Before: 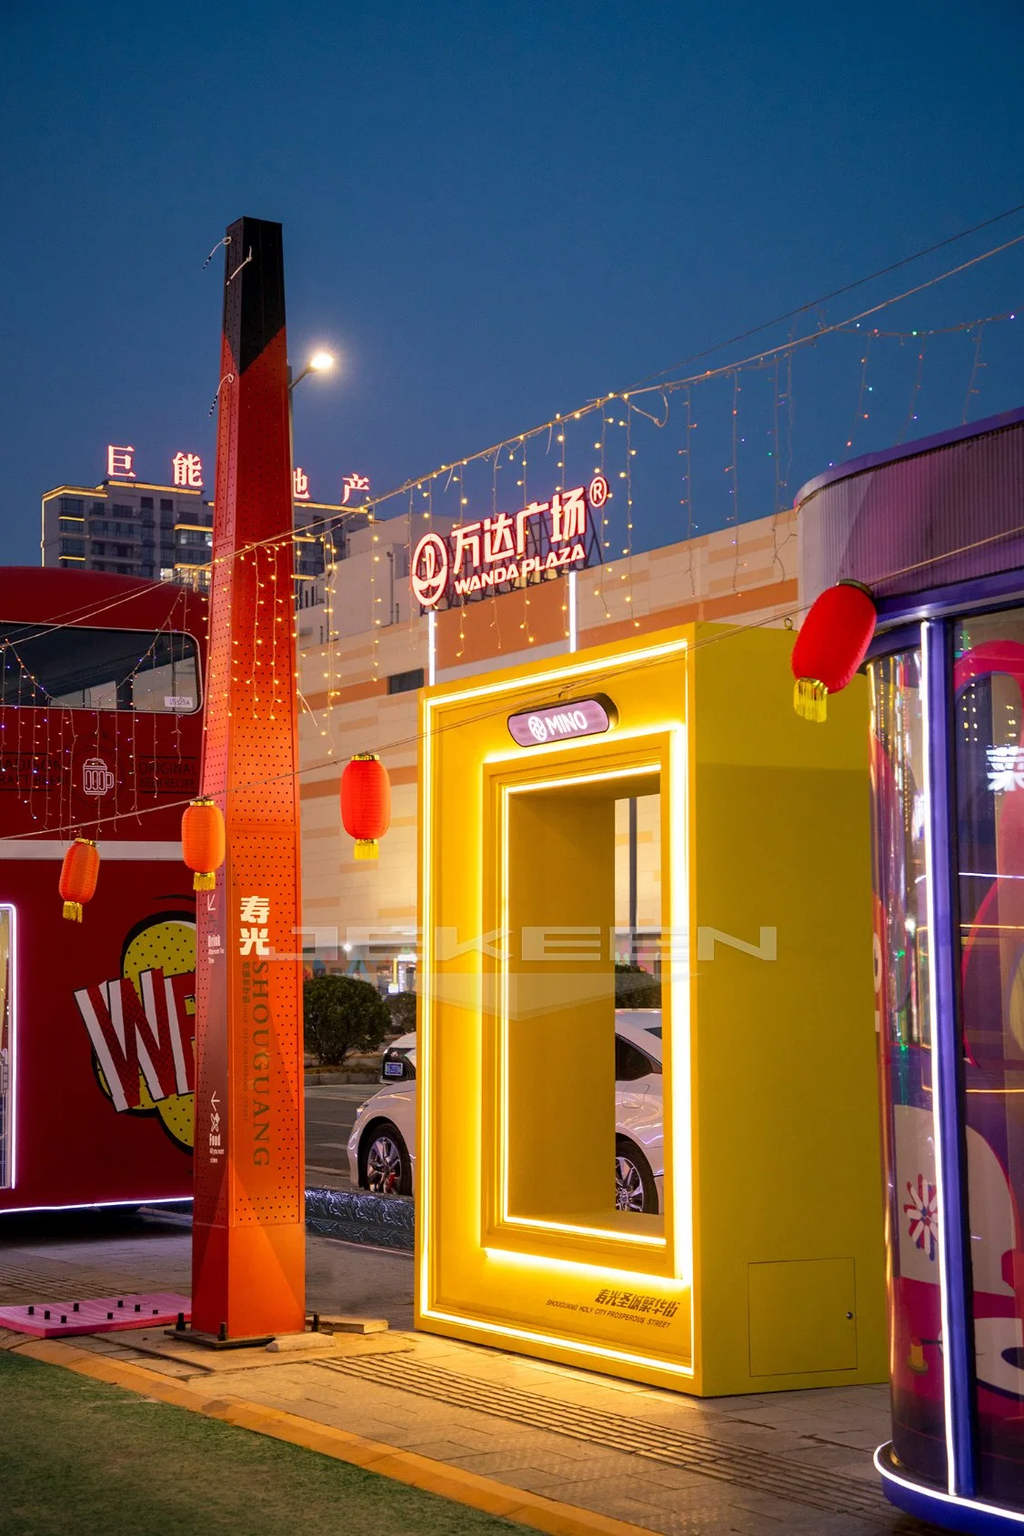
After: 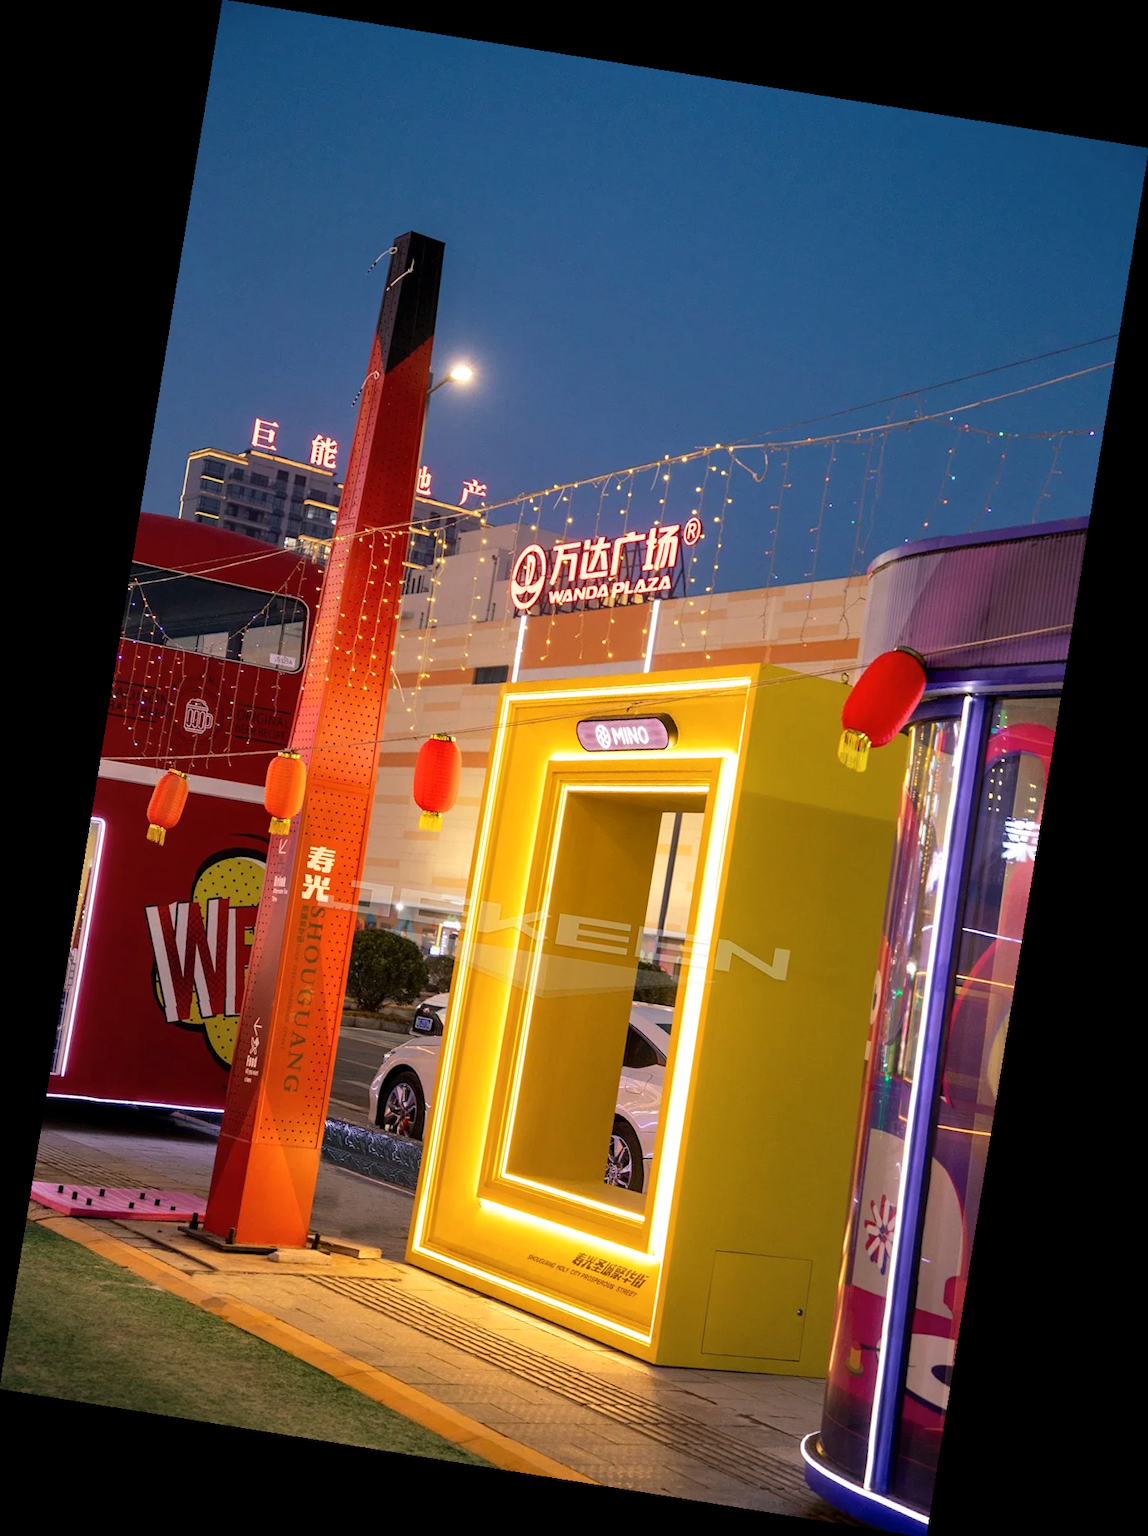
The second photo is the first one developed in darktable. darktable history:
rotate and perspective: rotation 9.12°, automatic cropping off
white balance: red 1, blue 1
shadows and highlights: radius 171.16, shadows 27, white point adjustment 3.13, highlights -67.95, soften with gaussian
